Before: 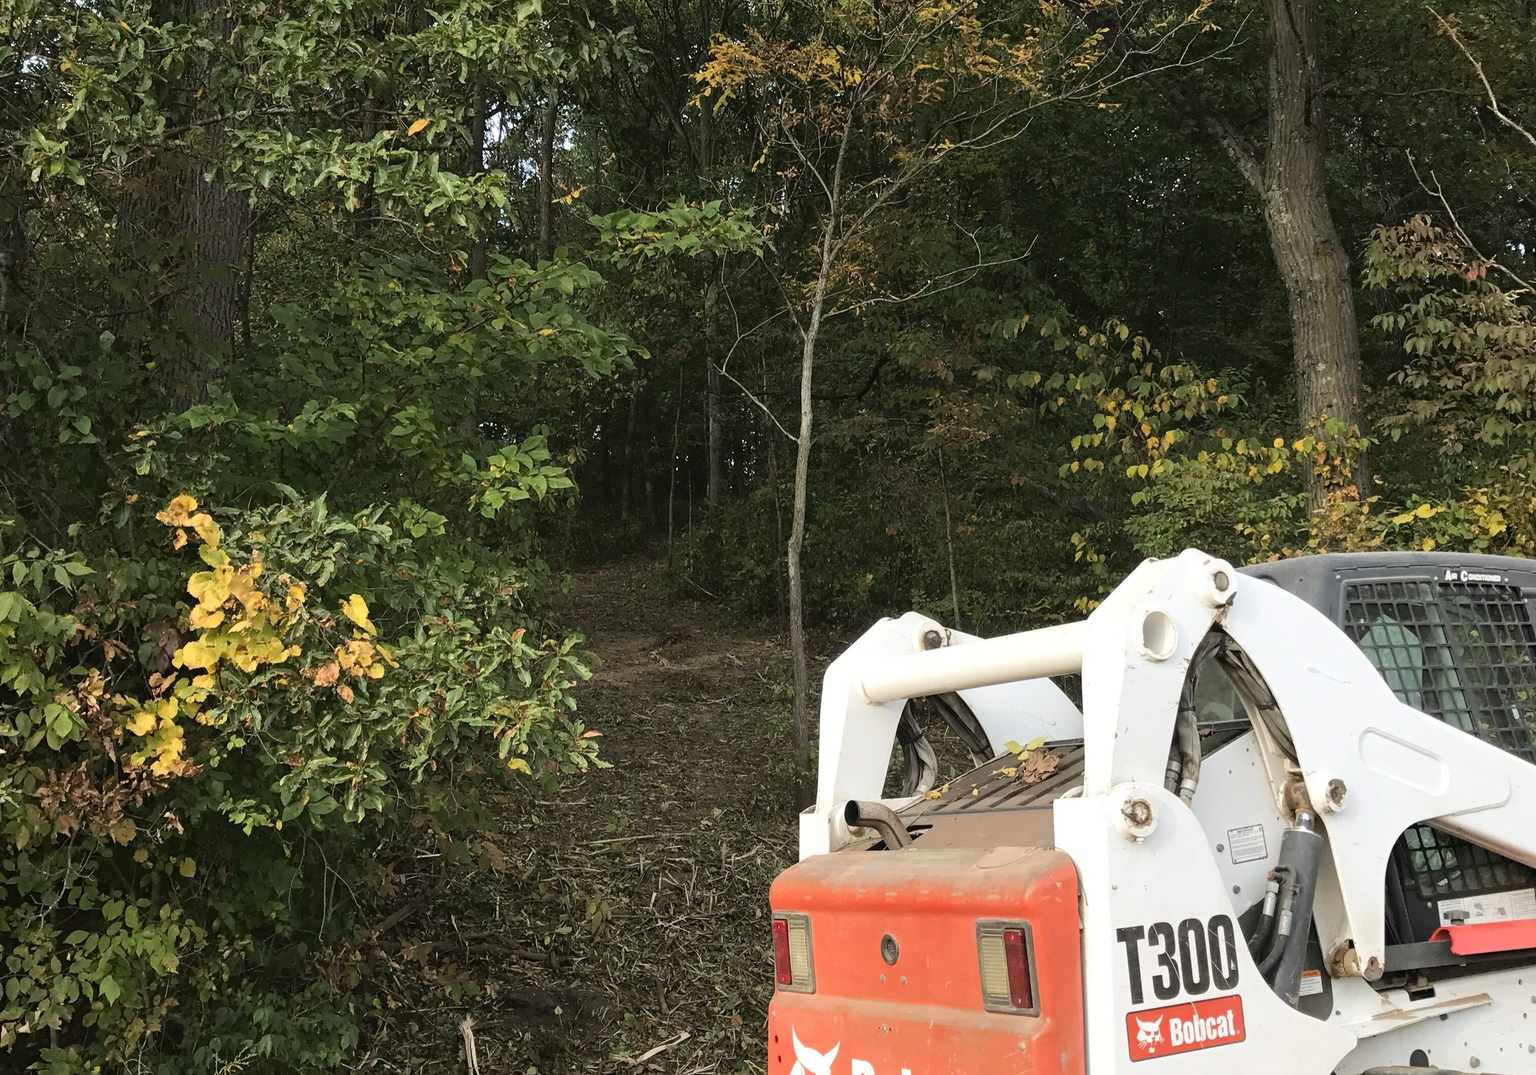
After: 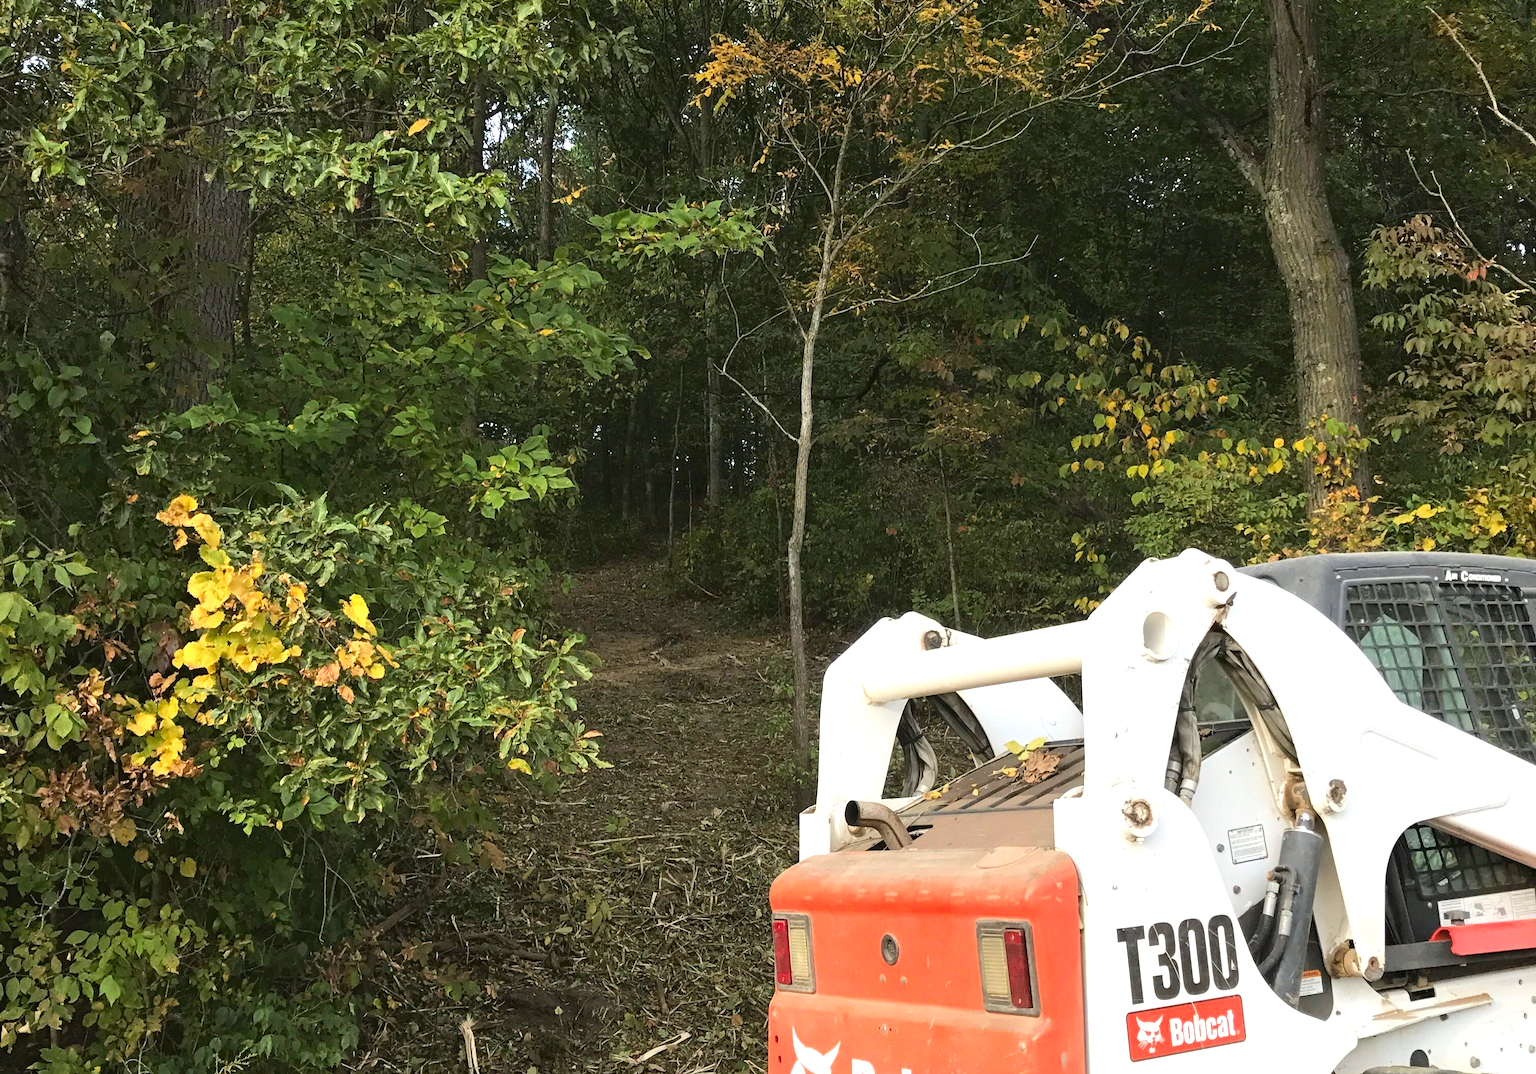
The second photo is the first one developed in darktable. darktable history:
color contrast: green-magenta contrast 1.2, blue-yellow contrast 1.2
exposure: black level correction 0, exposure 0.4 EV, compensate exposure bias true, compensate highlight preservation false
